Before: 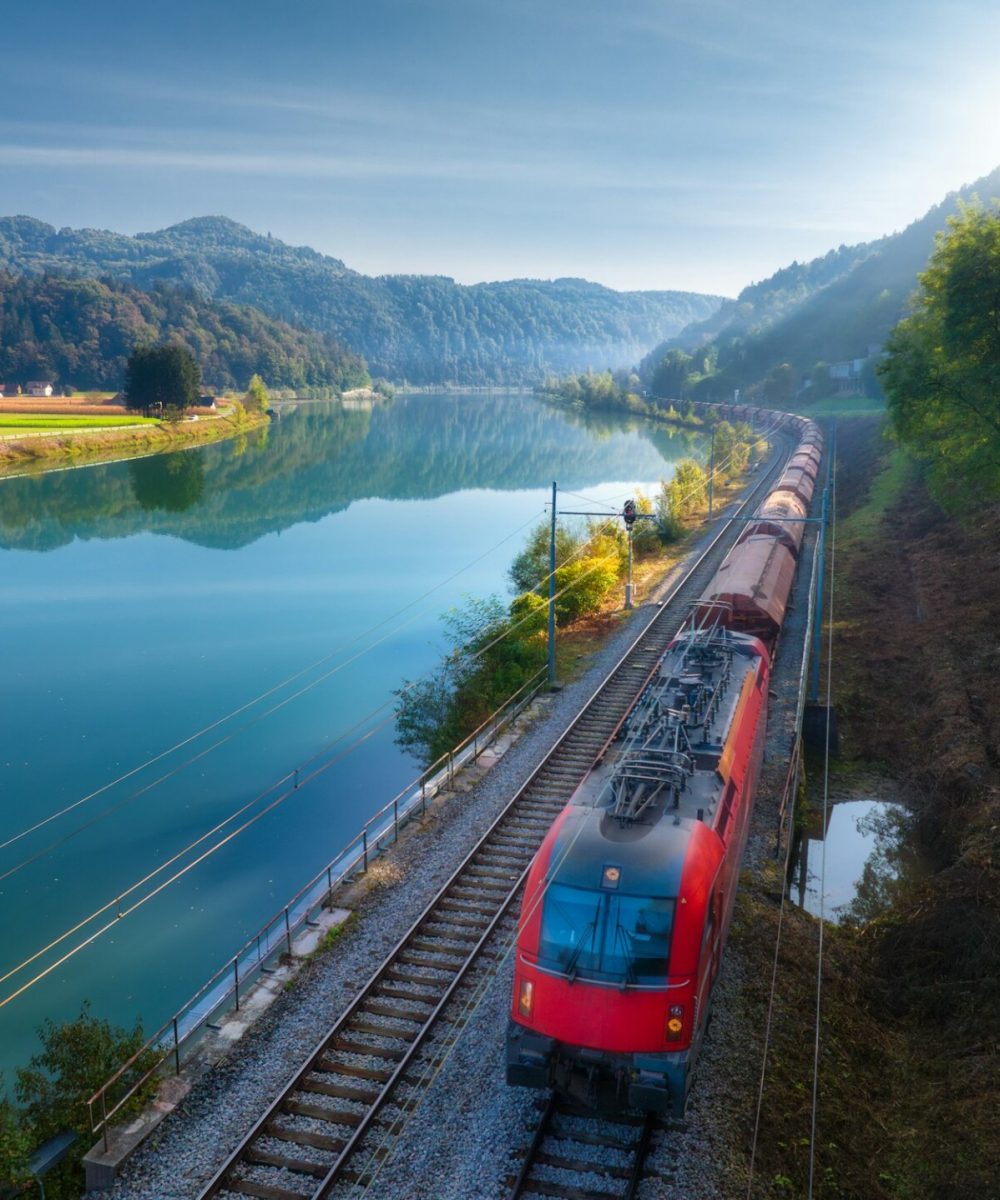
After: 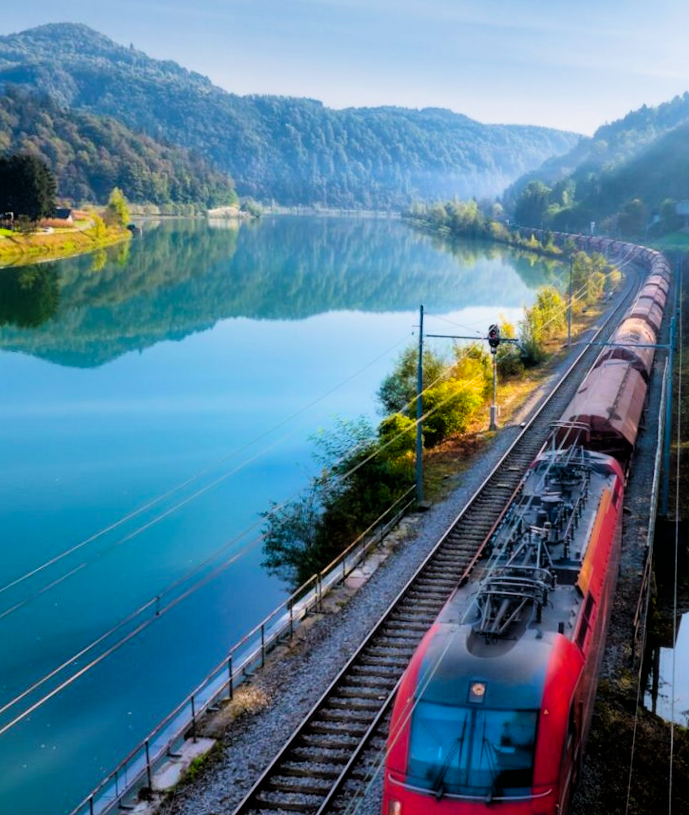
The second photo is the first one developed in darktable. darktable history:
color balance rgb: perceptual saturation grading › global saturation 20%, global vibrance 20%
rotate and perspective: rotation -0.013°, lens shift (vertical) -0.027, lens shift (horizontal) 0.178, crop left 0.016, crop right 0.989, crop top 0.082, crop bottom 0.918
crop and rotate: left 17.046%, top 10.659%, right 12.989%, bottom 14.553%
filmic rgb: black relative exposure -4 EV, white relative exposure 3 EV, hardness 3.02, contrast 1.4
white balance: red 1.009, blue 1.027
